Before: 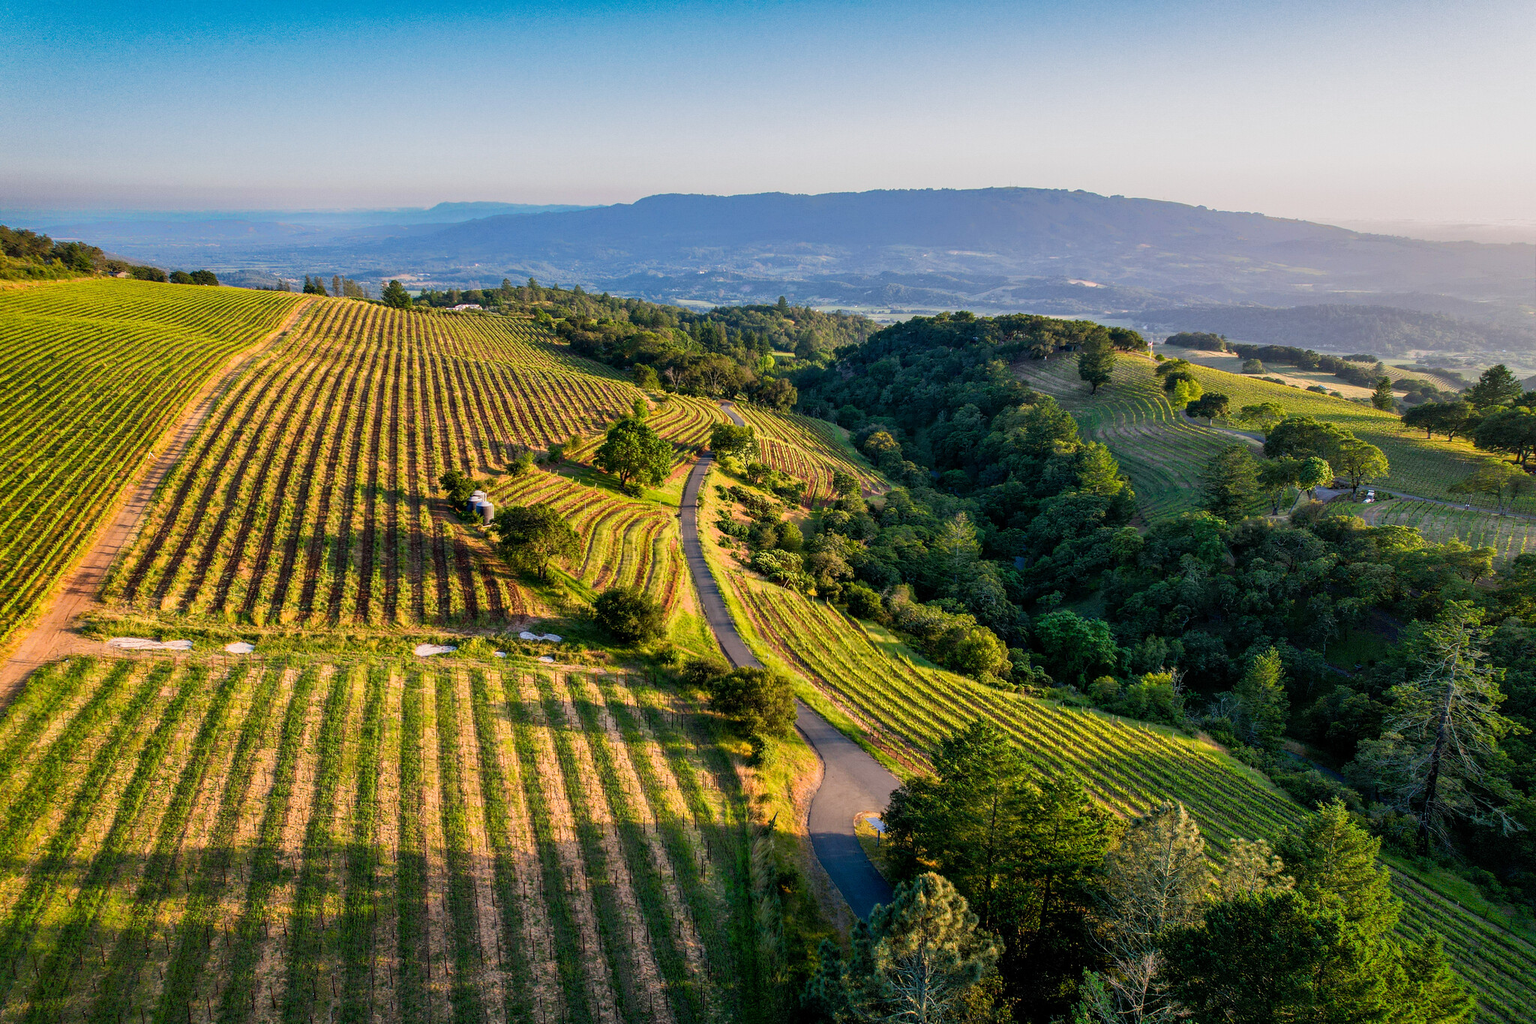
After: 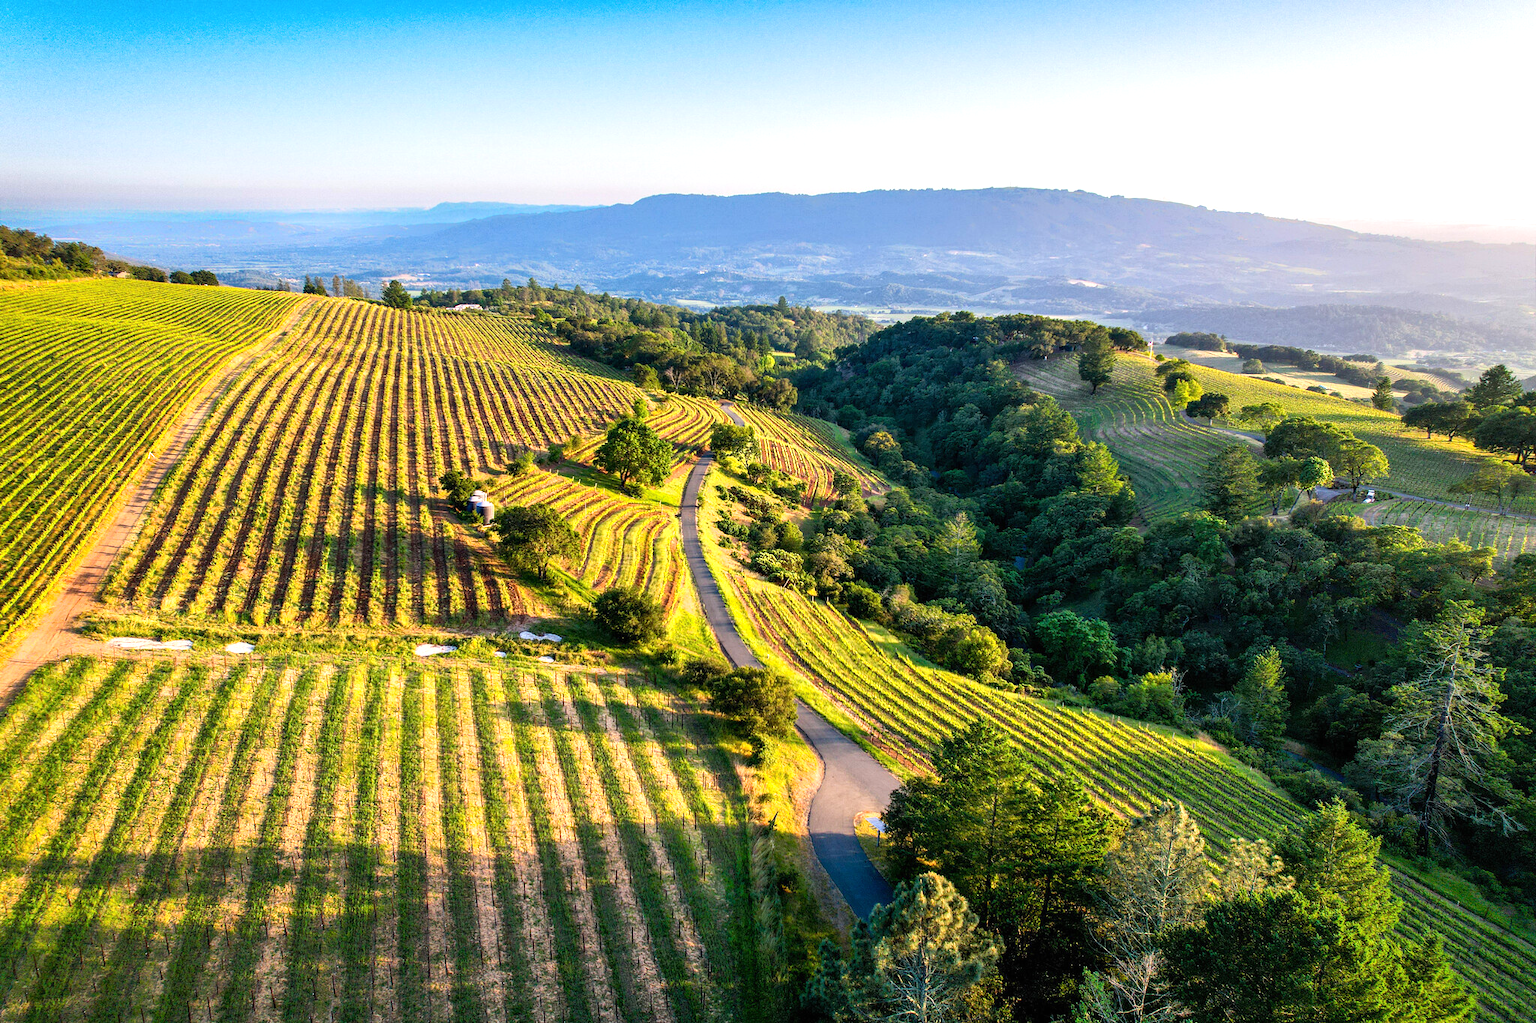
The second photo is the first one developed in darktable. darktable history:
contrast brightness saturation: contrast 0.1, brightness 0.02, saturation 0.02
exposure: black level correction 0, exposure 0.7 EV, compensate exposure bias true, compensate highlight preservation false
